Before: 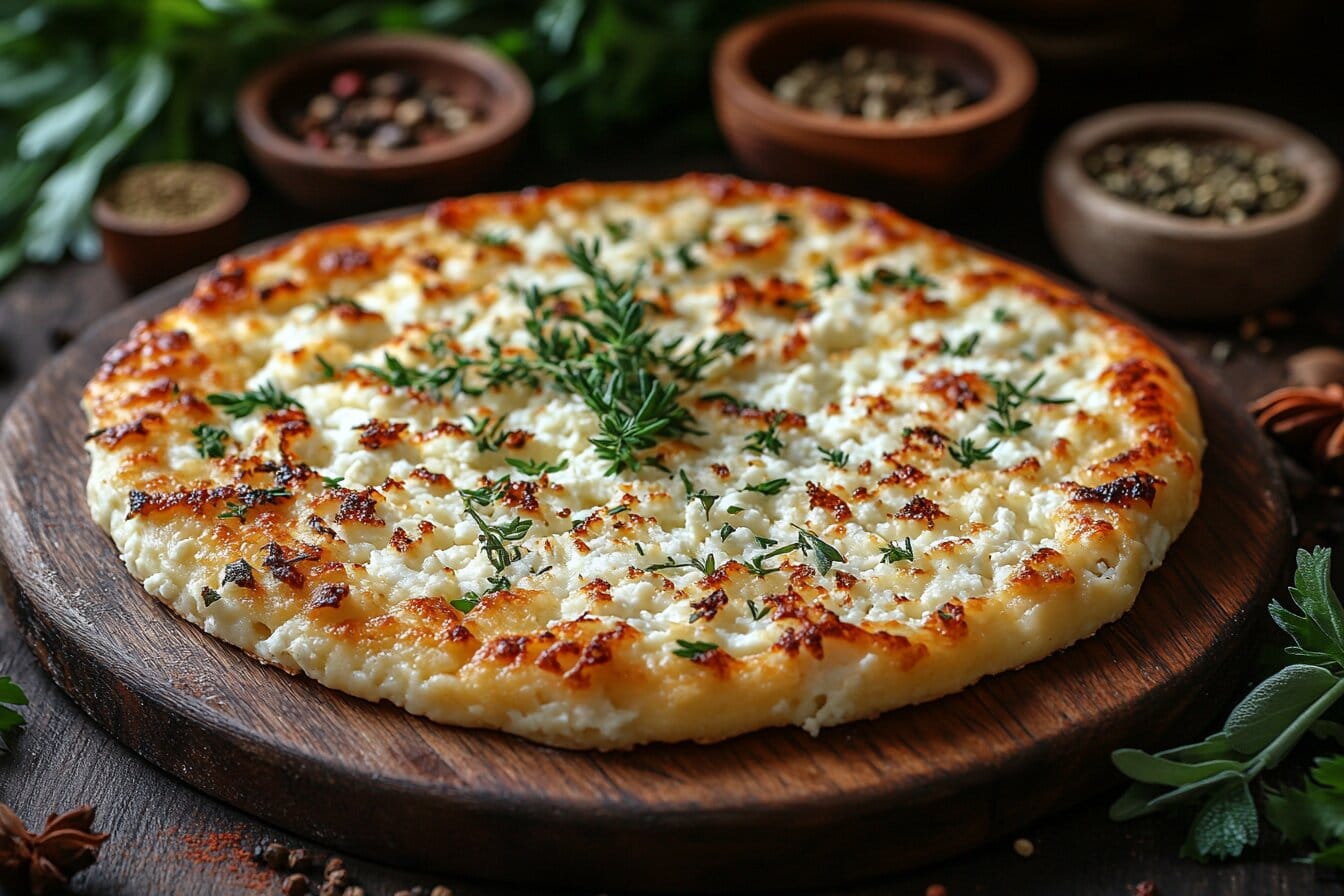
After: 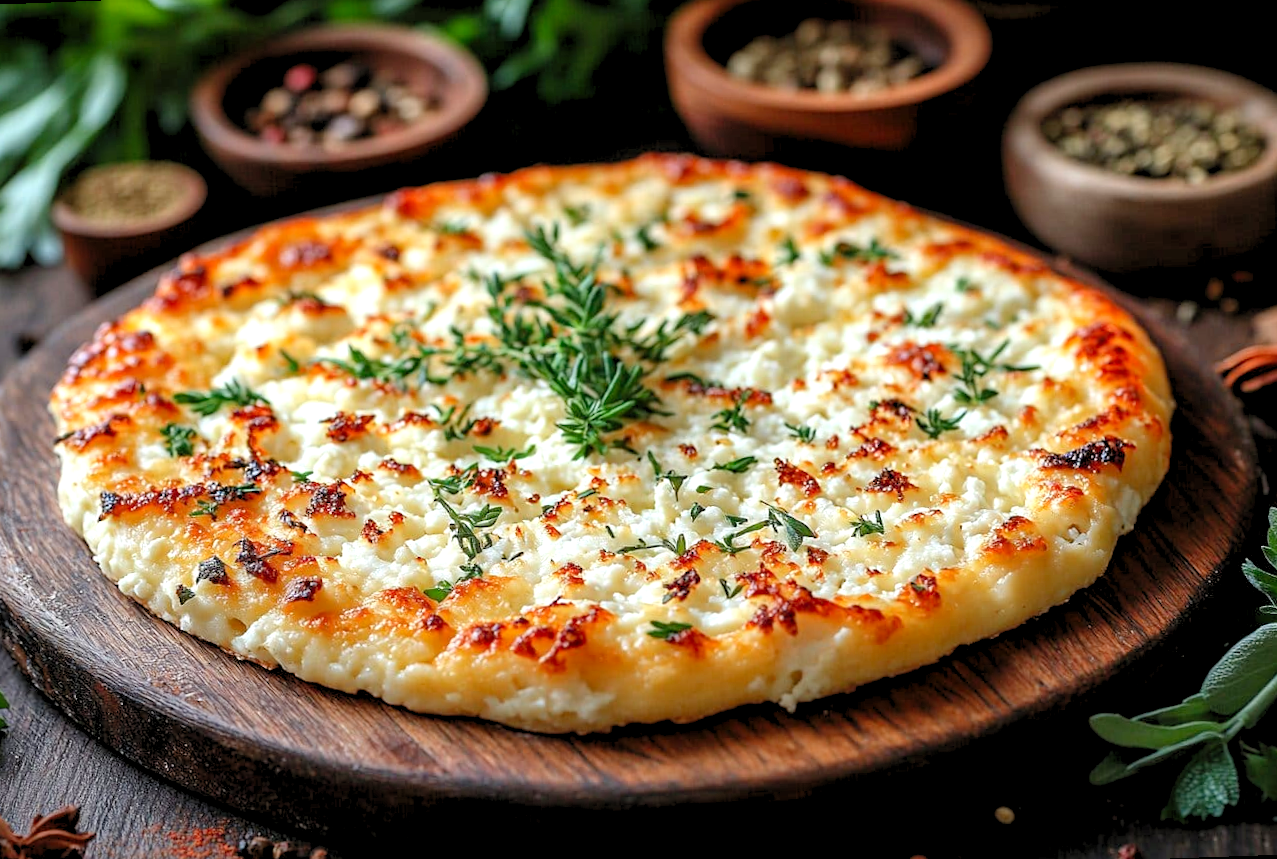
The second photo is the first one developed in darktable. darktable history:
rotate and perspective: rotation -2.12°, lens shift (vertical) 0.009, lens shift (horizontal) -0.008, automatic cropping original format, crop left 0.036, crop right 0.964, crop top 0.05, crop bottom 0.959
levels: black 3.83%, white 90.64%, levels [0.044, 0.416, 0.908]
